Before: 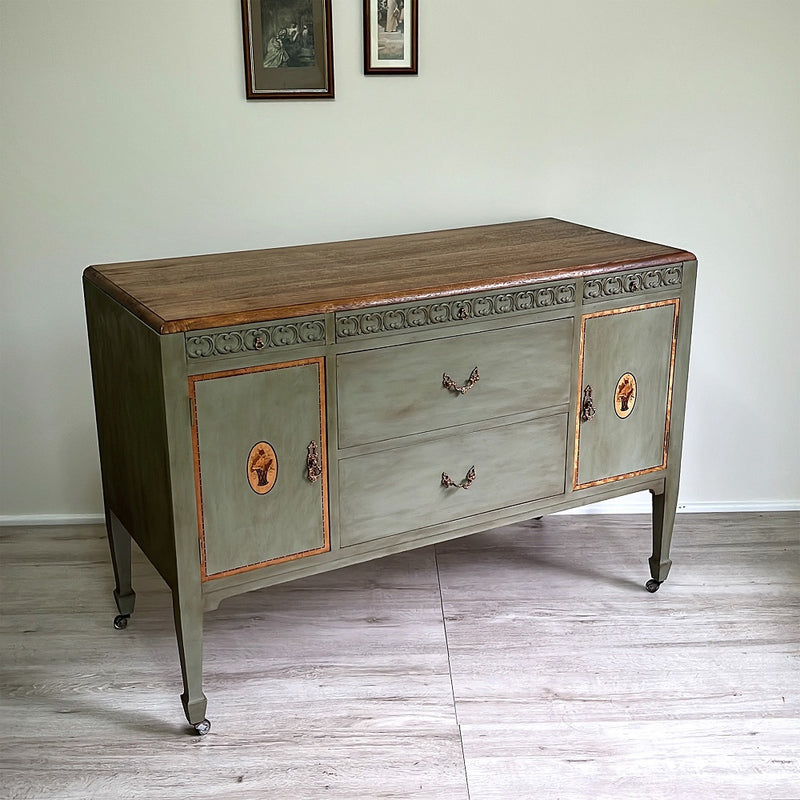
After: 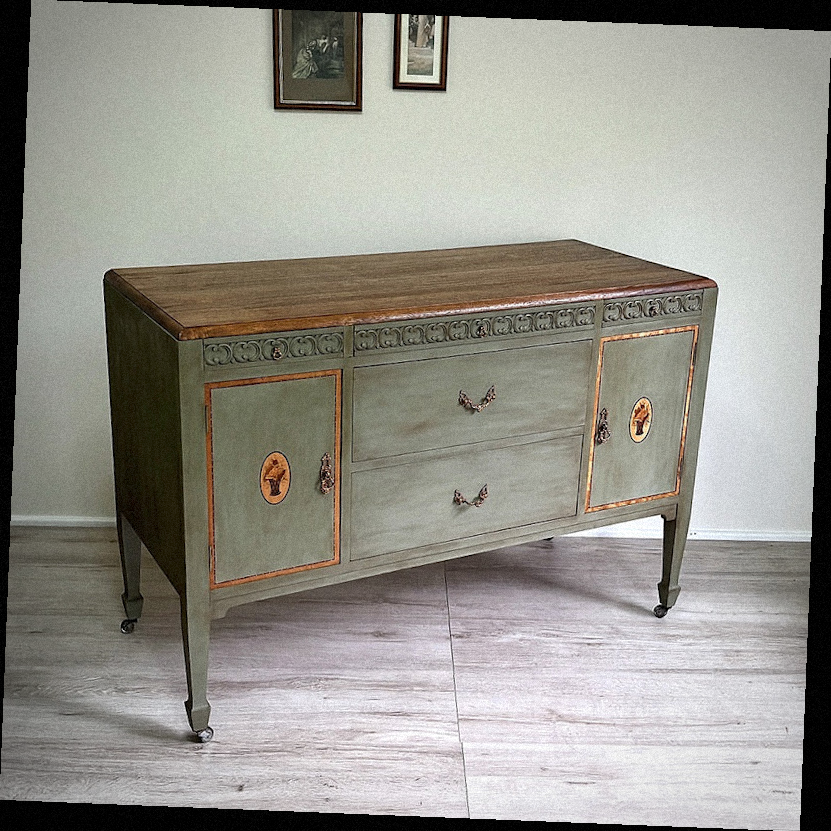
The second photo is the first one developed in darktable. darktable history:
rotate and perspective: rotation 2.27°, automatic cropping off
grain: mid-tones bias 0%
vignetting: fall-off radius 45%, brightness -0.33
